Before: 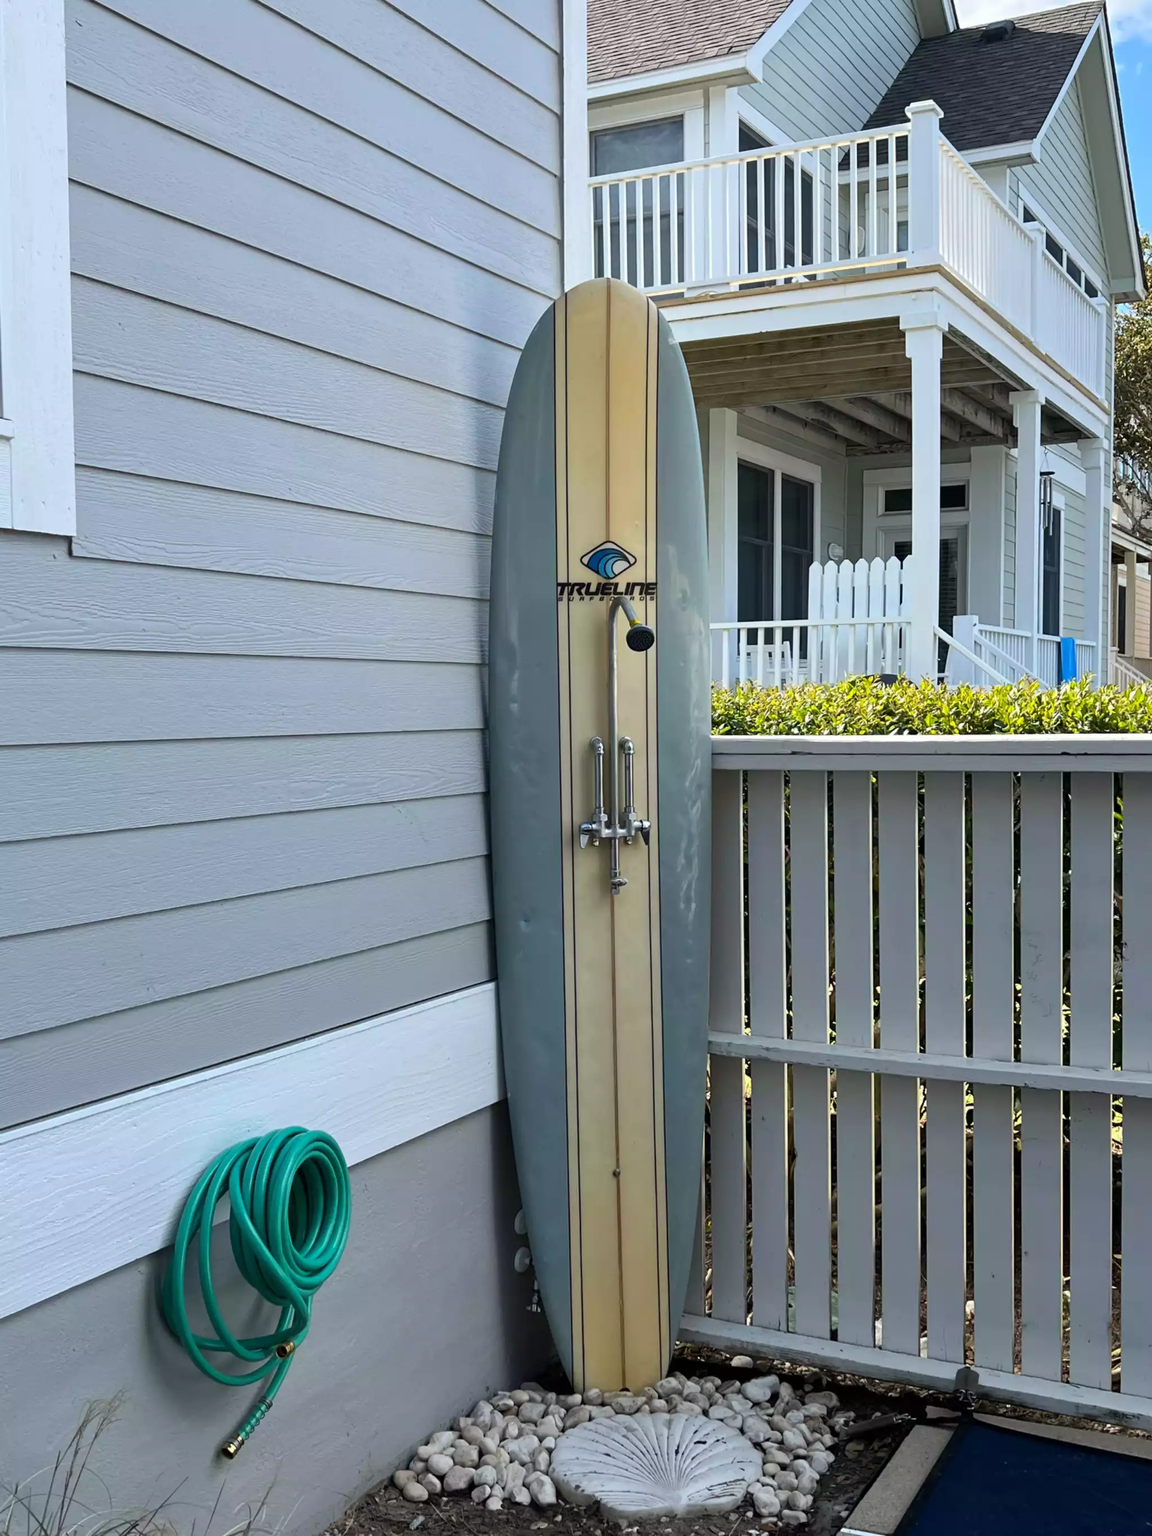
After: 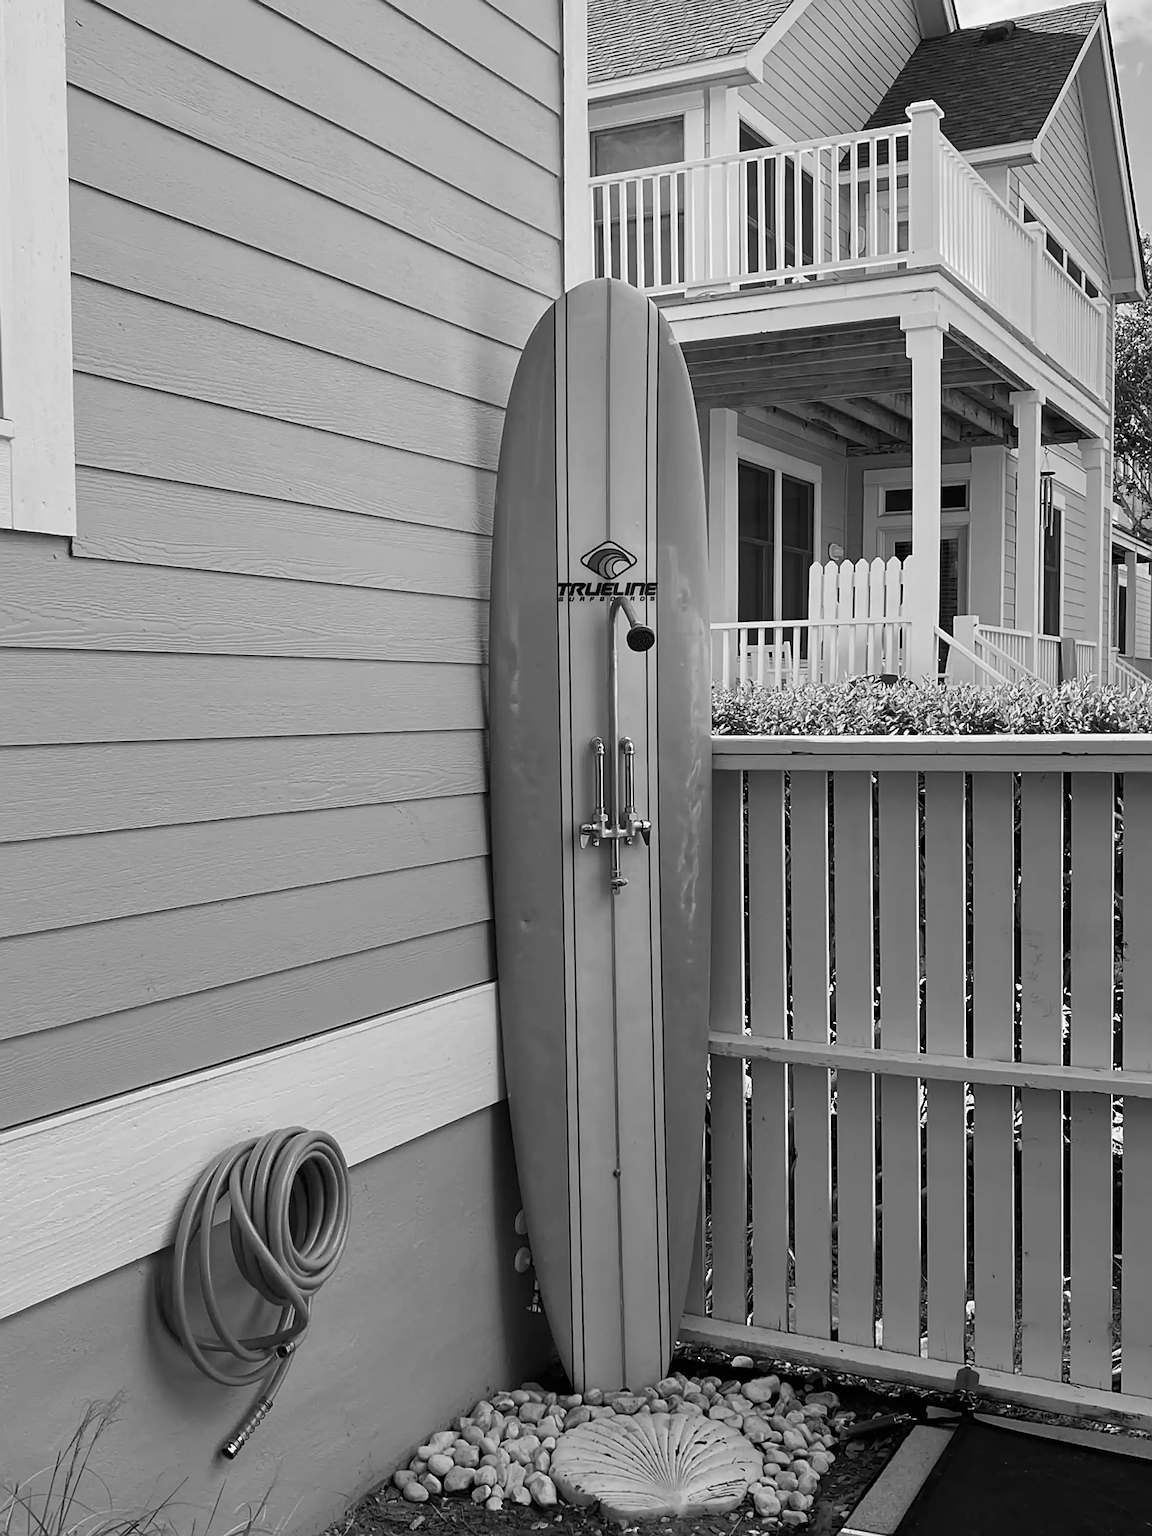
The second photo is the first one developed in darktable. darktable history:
sharpen: on, module defaults
monochrome: a 14.95, b -89.96
